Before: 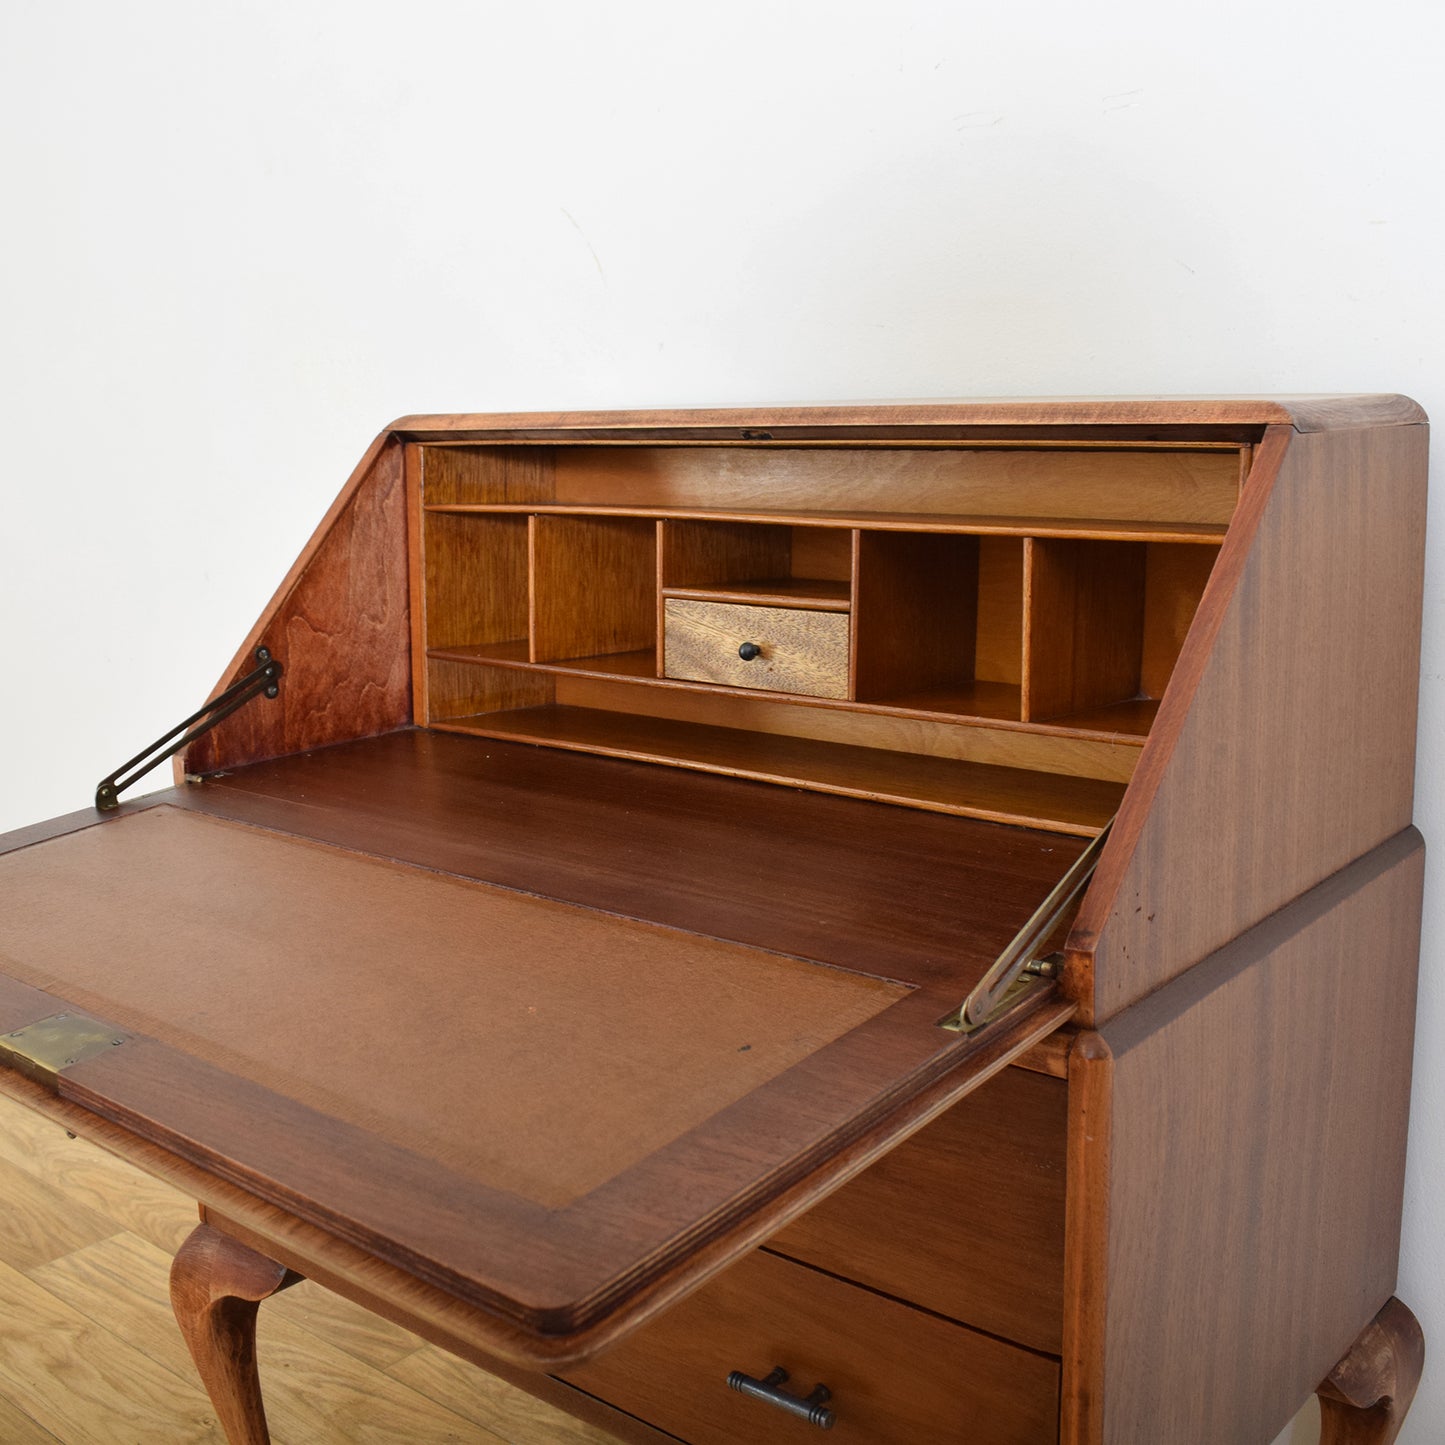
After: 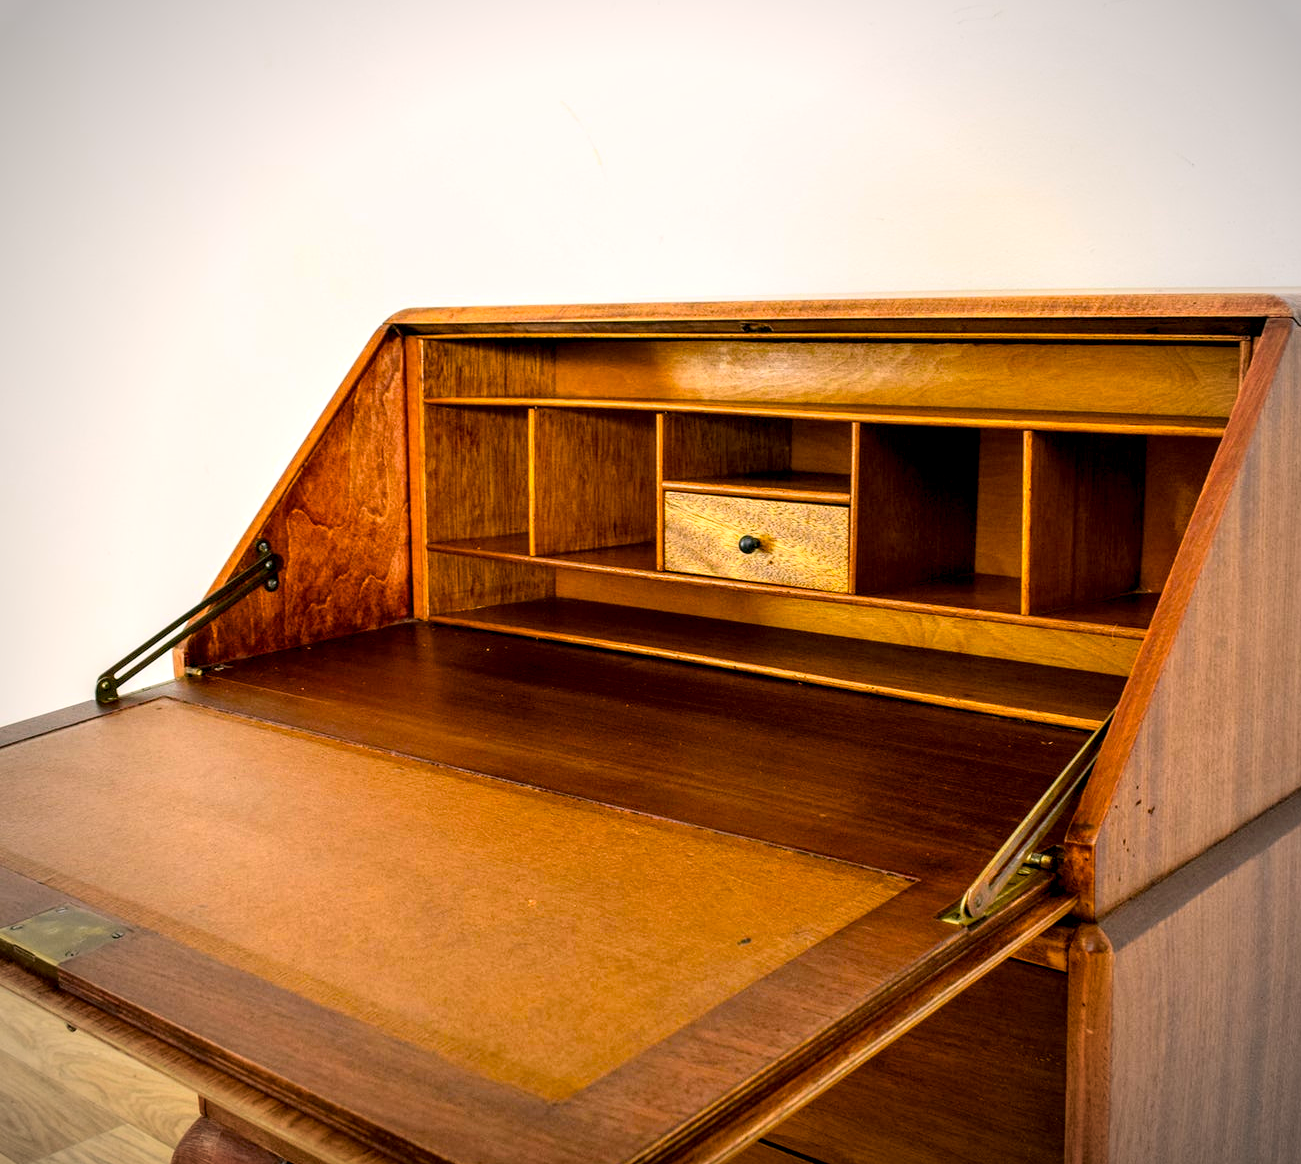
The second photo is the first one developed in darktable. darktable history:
contrast brightness saturation: contrast 0.198, brightness 0.165, saturation 0.225
local contrast: detail 160%
crop: top 7.416%, right 9.908%, bottom 12.011%
vignetting: on, module defaults
color balance rgb: global offset › luminance -0.494%, linear chroma grading › global chroma 8.894%, perceptual saturation grading › global saturation 39.295%, global vibrance 15.198%
color correction: highlights a* 4.22, highlights b* 4.96, shadows a* -7.24, shadows b* 5.08
